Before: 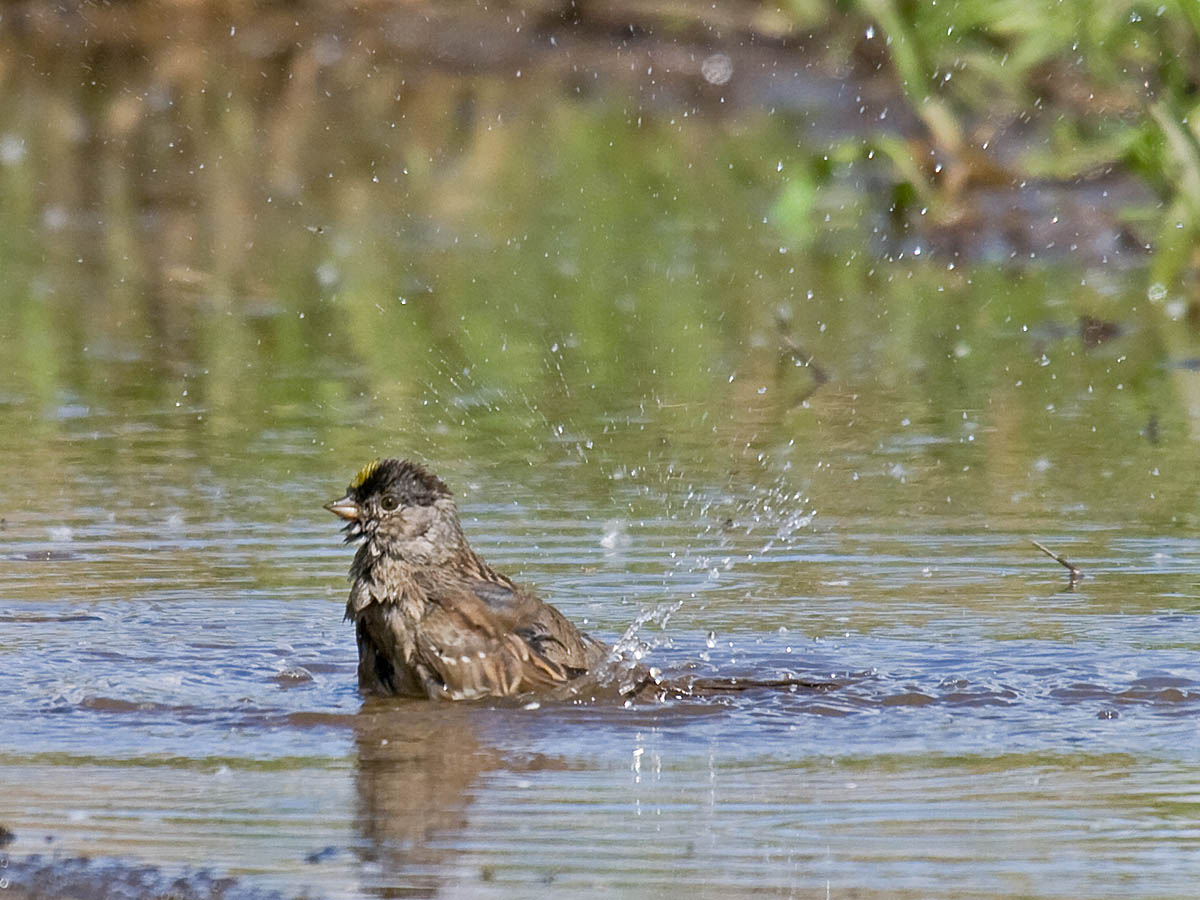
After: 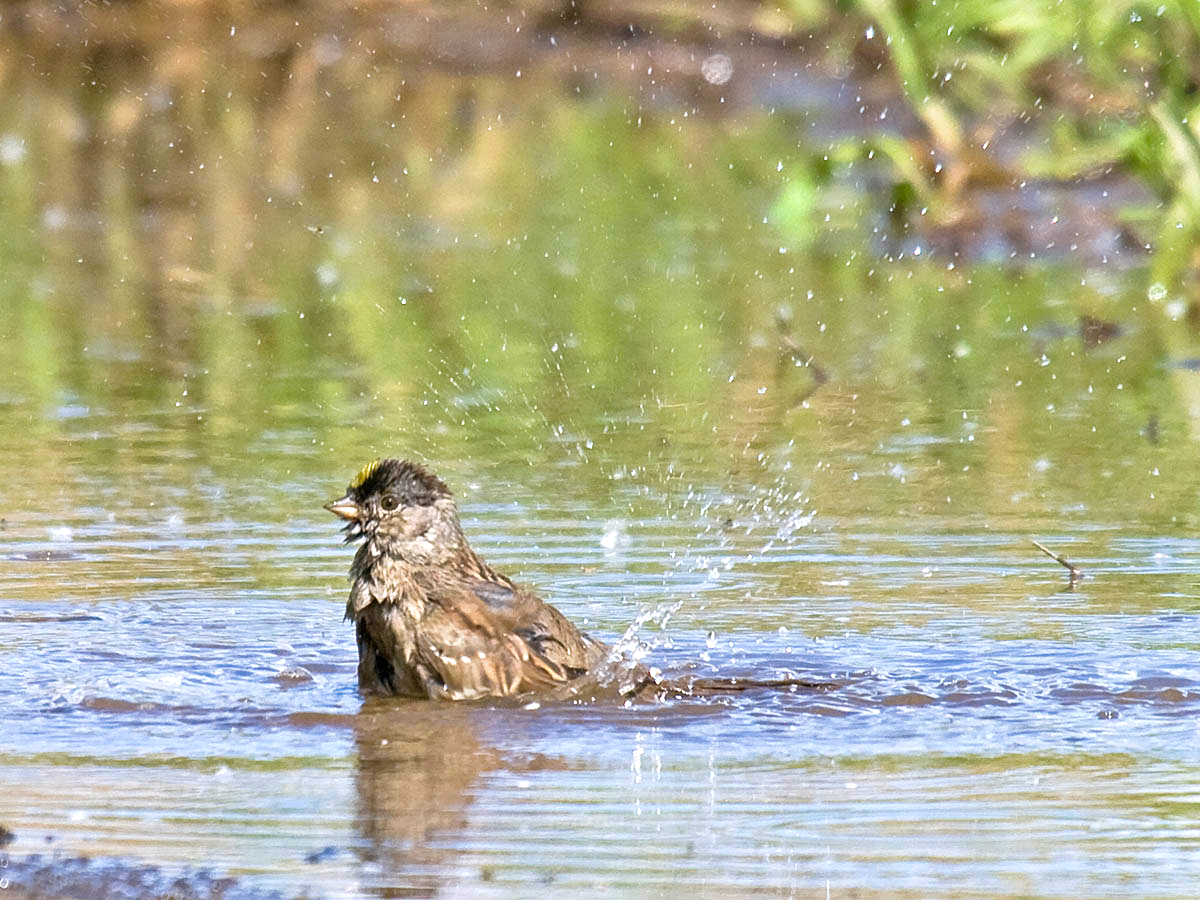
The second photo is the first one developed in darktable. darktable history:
exposure: black level correction 0, exposure 1.101 EV, compensate exposure bias true, compensate highlight preservation false
velvia: strength 21.85%
